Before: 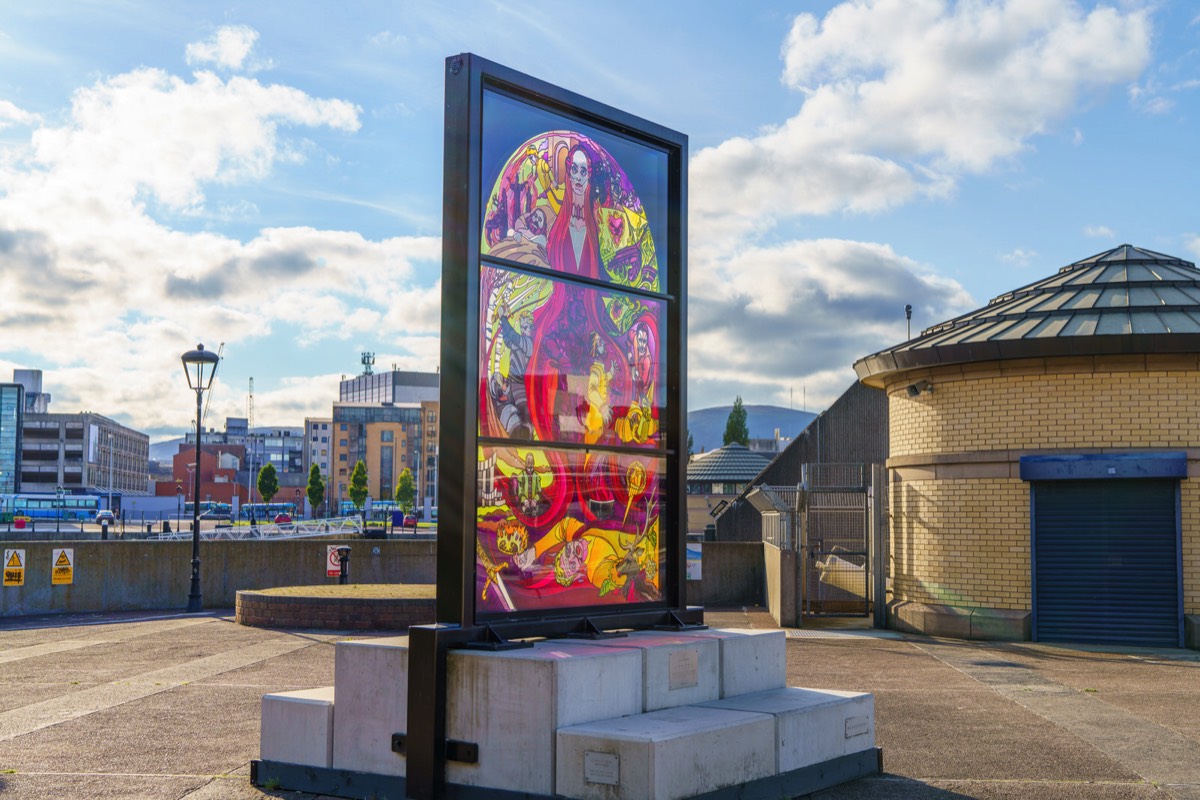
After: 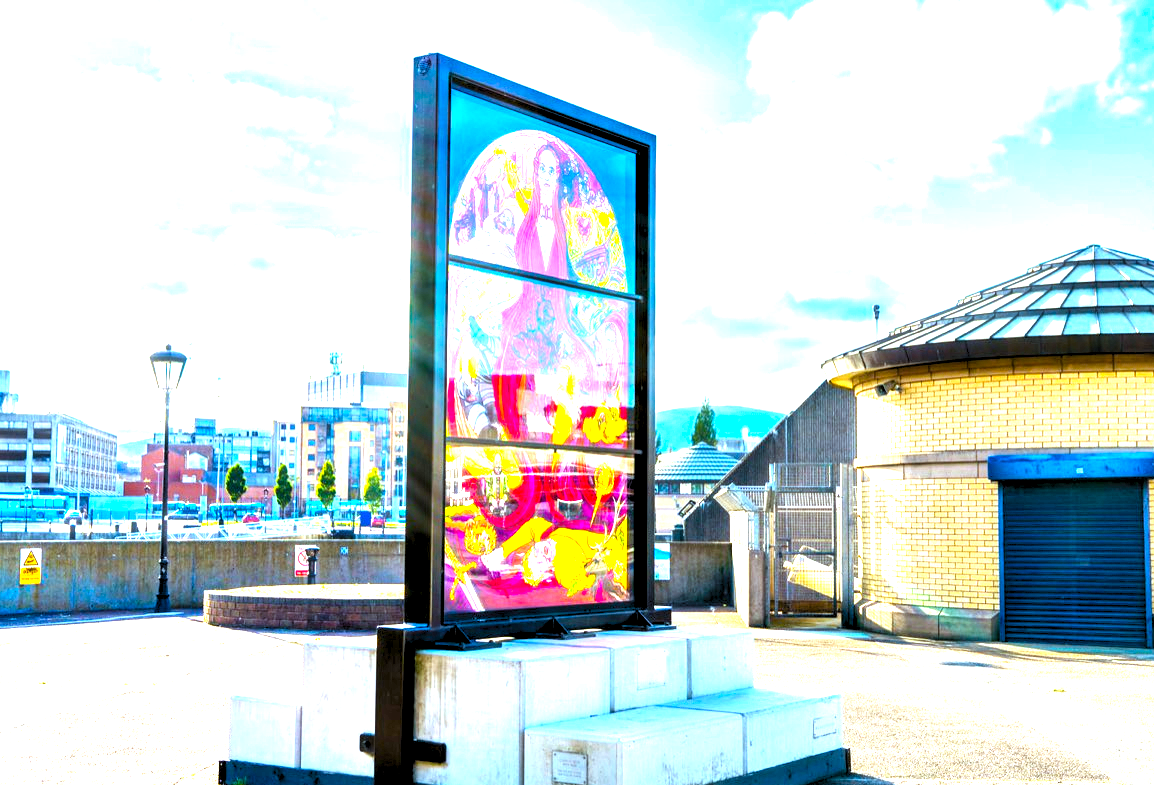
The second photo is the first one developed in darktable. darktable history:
exposure: black level correction 0, exposure 1 EV, compensate highlight preservation false
contrast equalizer: y [[0.6 ×6], [0.55 ×6], [0 ×6], [0 ×6], [0 ×6]]
haze removal: strength -0.114, compatibility mode true, adaptive false
color balance rgb: perceptual saturation grading › global saturation 29.695%, perceptual brilliance grading › global brilliance 25.229%, global vibrance 20%
crop and rotate: left 2.669%, right 1.116%, bottom 1.81%
tone equalizer: smoothing diameter 24.89%, edges refinement/feathering 8.87, preserve details guided filter
levels: levels [0.073, 0.497, 0.972]
color correction: highlights a* -10.03, highlights b* -10.17
